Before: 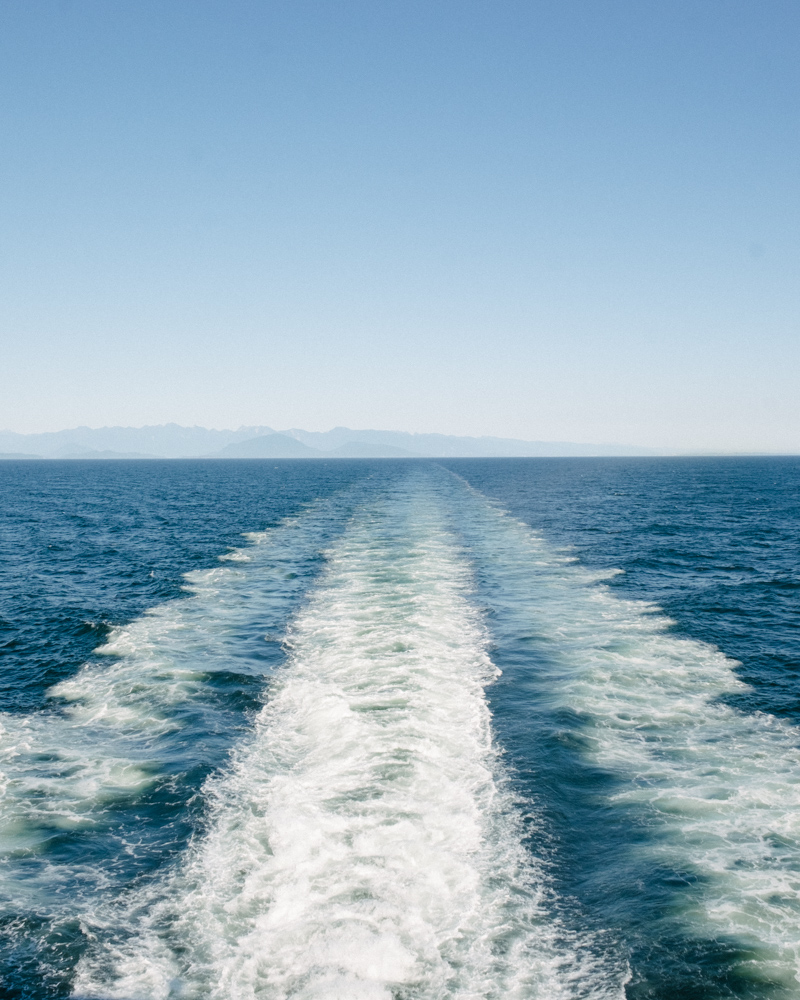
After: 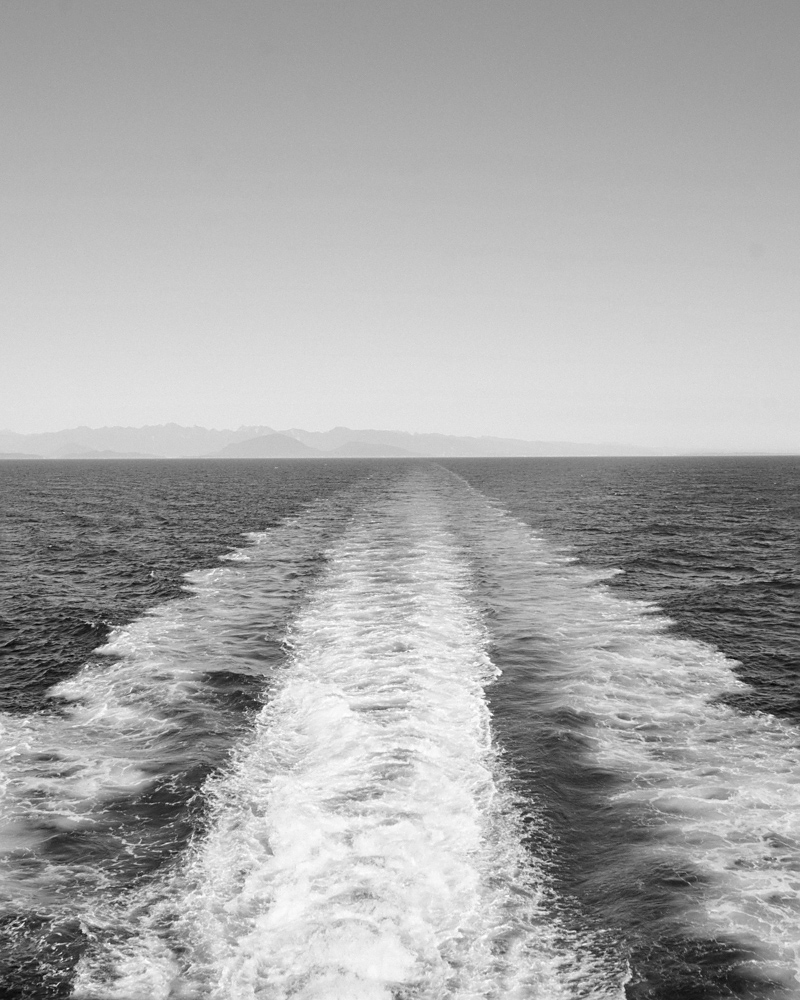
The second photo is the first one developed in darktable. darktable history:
contrast brightness saturation: saturation -1
sharpen: radius 1.864, amount 0.398, threshold 1.271
